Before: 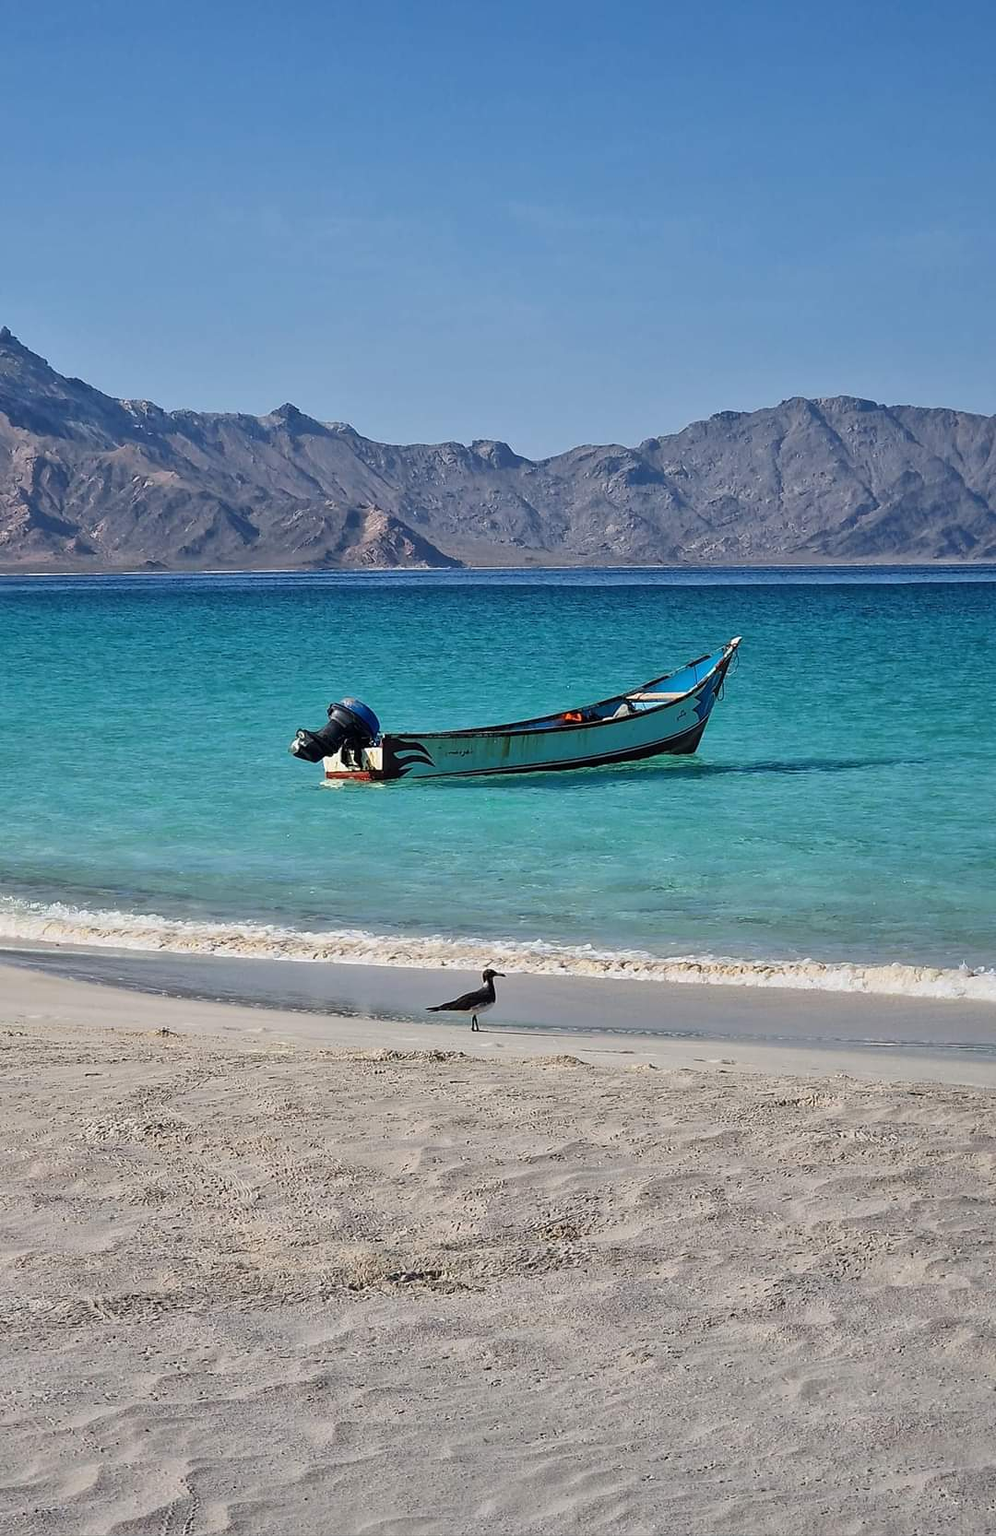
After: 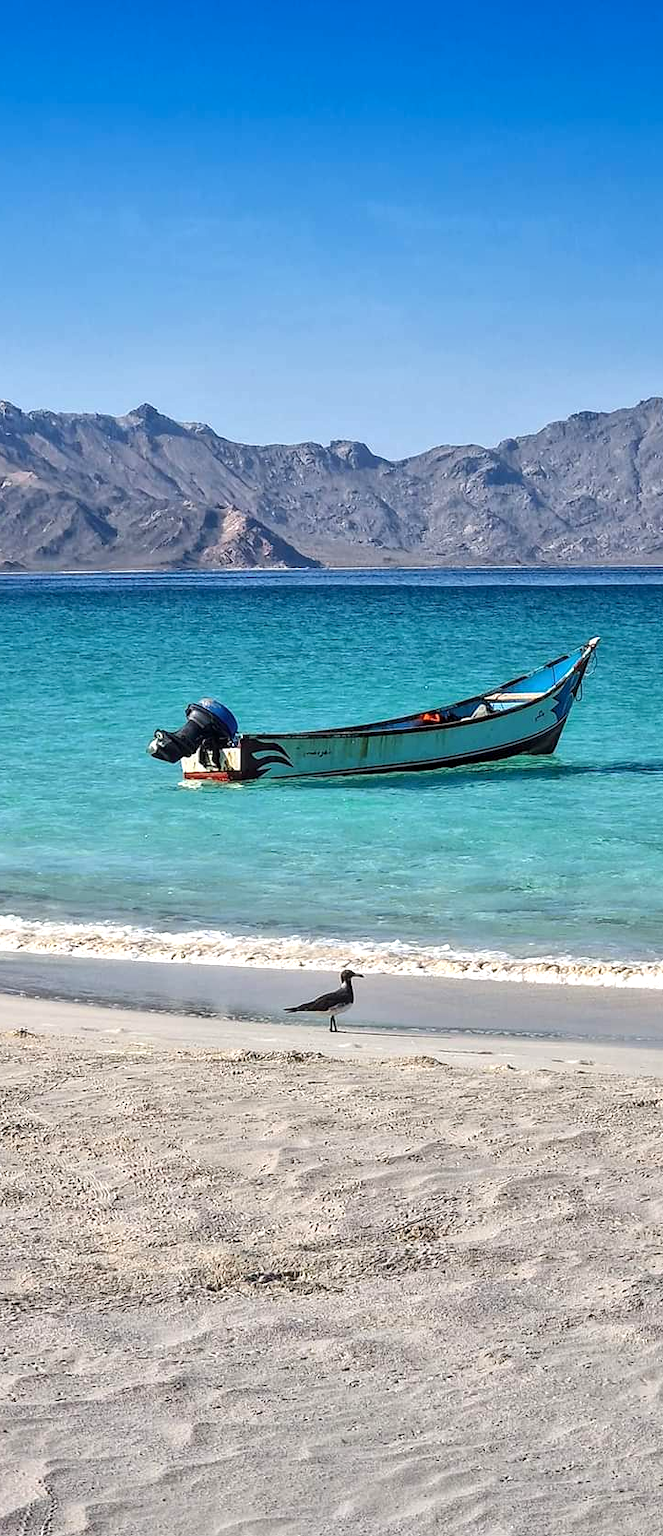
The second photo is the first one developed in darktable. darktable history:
crop and rotate: left 14.292%, right 19.041%
graduated density: density 2.02 EV, hardness 44%, rotation 0.374°, offset 8.21, hue 208.8°, saturation 97%
exposure: black level correction 0, exposure 0.5 EV, compensate exposure bias true, compensate highlight preservation false
local contrast: on, module defaults
